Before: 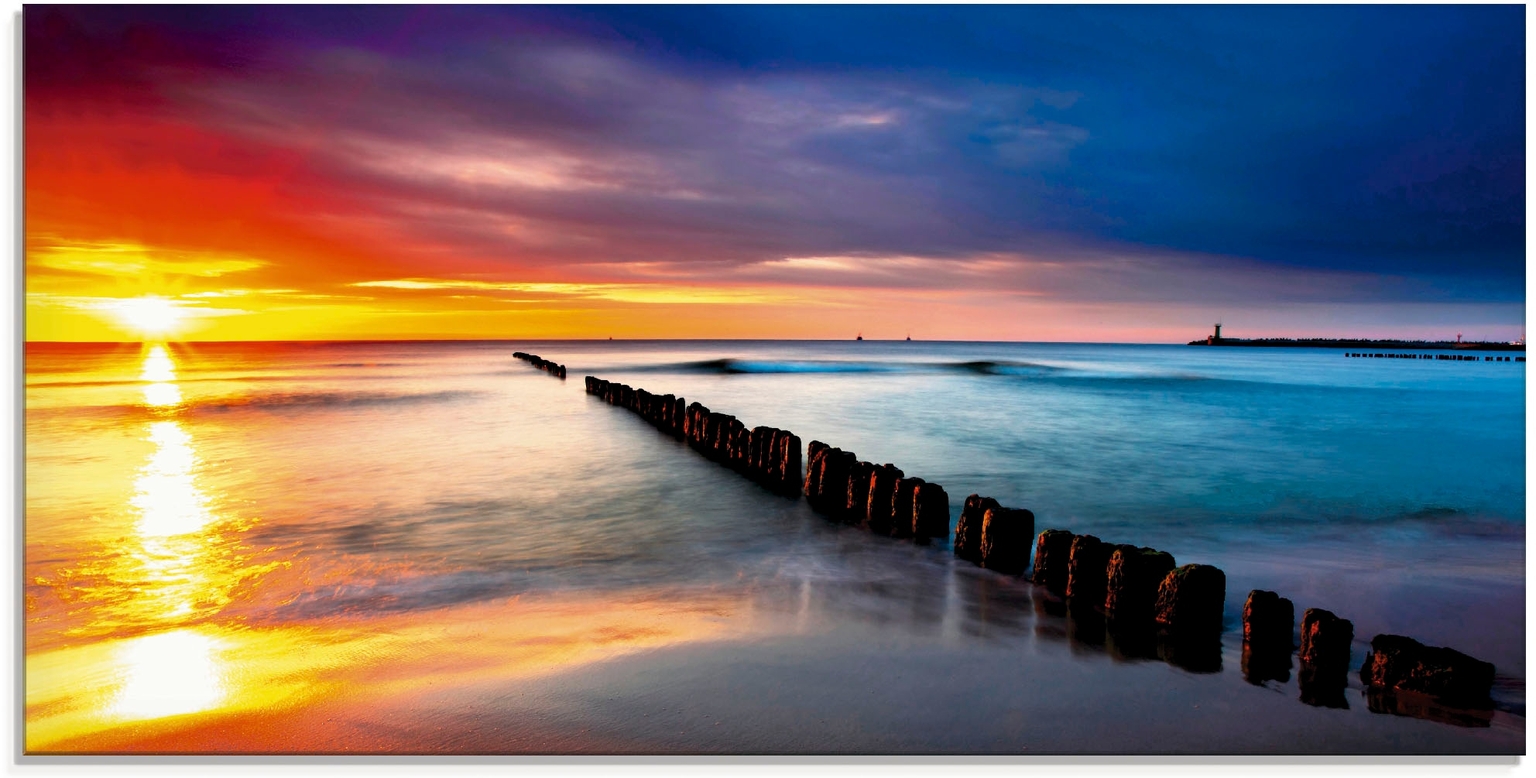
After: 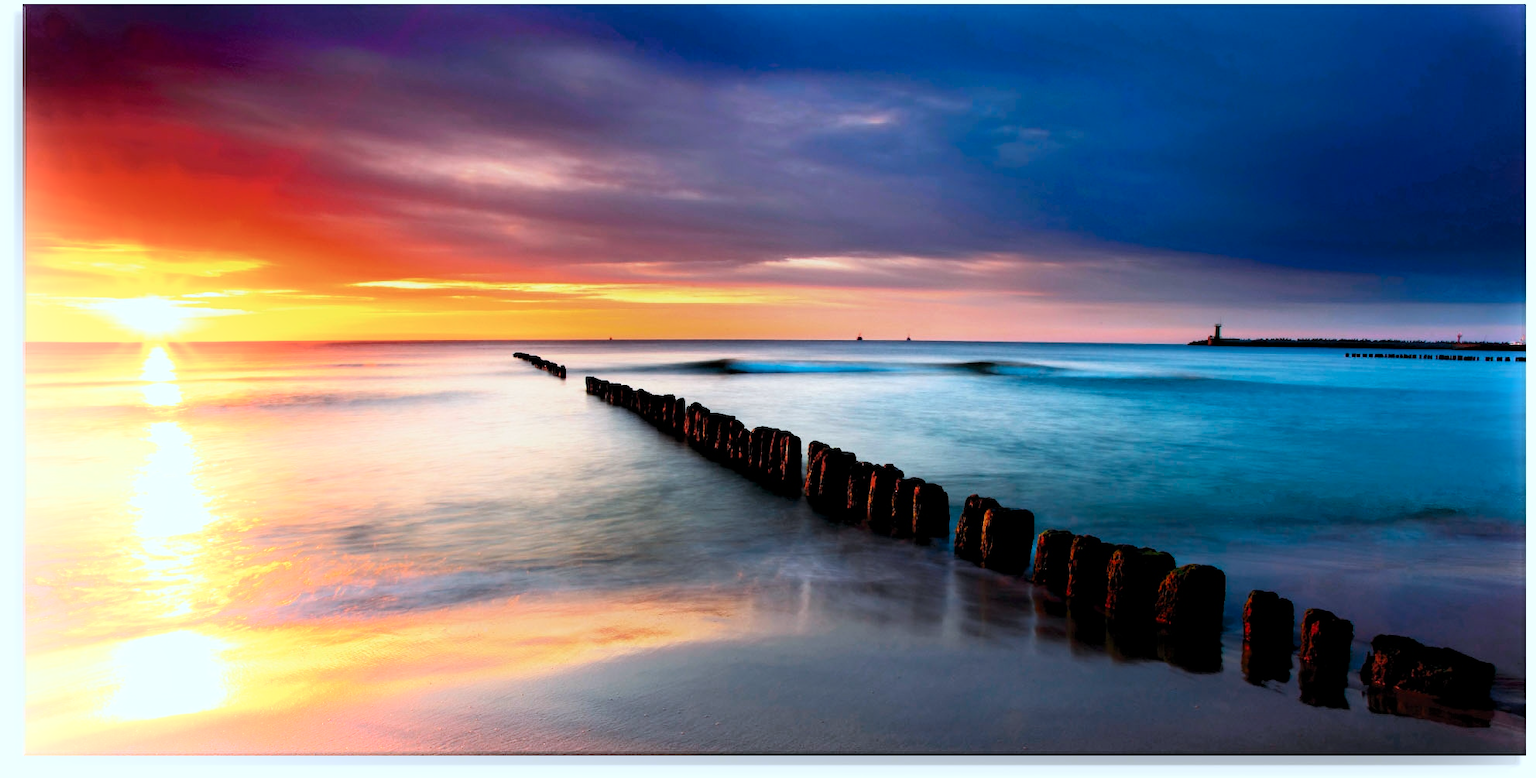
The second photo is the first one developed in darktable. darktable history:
color correction: highlights a* -4.09, highlights b* -10.91
shadows and highlights: shadows -54.22, highlights 86.49, soften with gaussian
